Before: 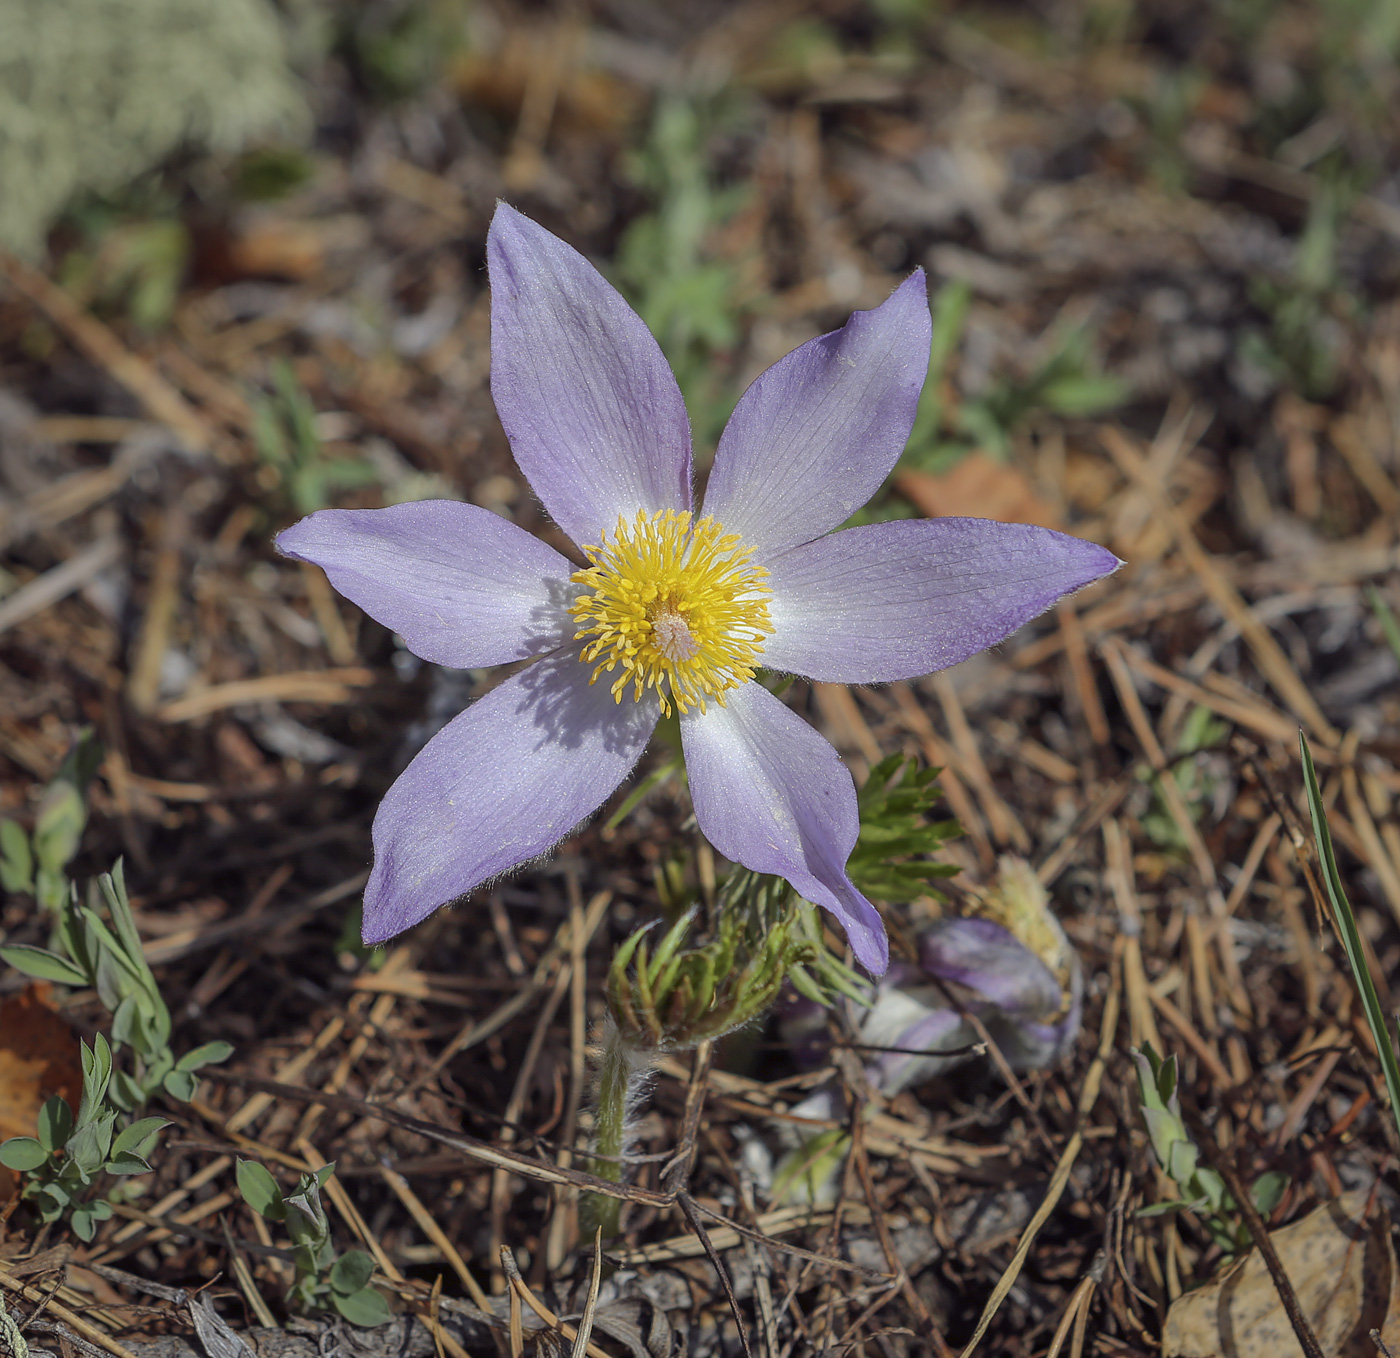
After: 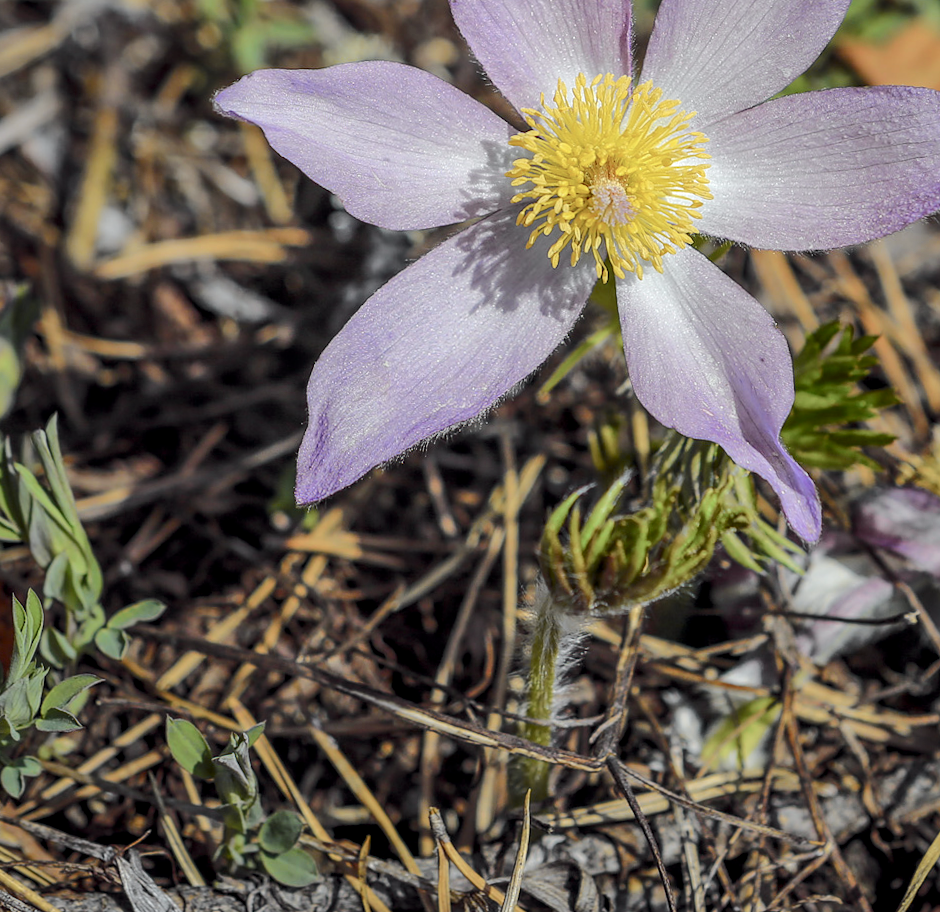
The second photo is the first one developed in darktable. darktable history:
local contrast: on, module defaults
crop and rotate: angle -0.82°, left 3.85%, top 31.828%, right 27.992%
tone curve: curves: ch0 [(0, 0) (0.037, 0.011) (0.131, 0.108) (0.279, 0.279) (0.476, 0.554) (0.617, 0.693) (0.704, 0.77) (0.813, 0.852) (0.916, 0.924) (1, 0.993)]; ch1 [(0, 0) (0.318, 0.278) (0.444, 0.427) (0.493, 0.492) (0.508, 0.502) (0.534, 0.531) (0.562, 0.571) (0.626, 0.667) (0.746, 0.764) (1, 1)]; ch2 [(0, 0) (0.316, 0.292) (0.381, 0.37) (0.423, 0.448) (0.476, 0.492) (0.502, 0.498) (0.522, 0.518) (0.533, 0.532) (0.586, 0.631) (0.634, 0.663) (0.7, 0.7) (0.861, 0.808) (1, 0.951)], color space Lab, independent channels, preserve colors none
